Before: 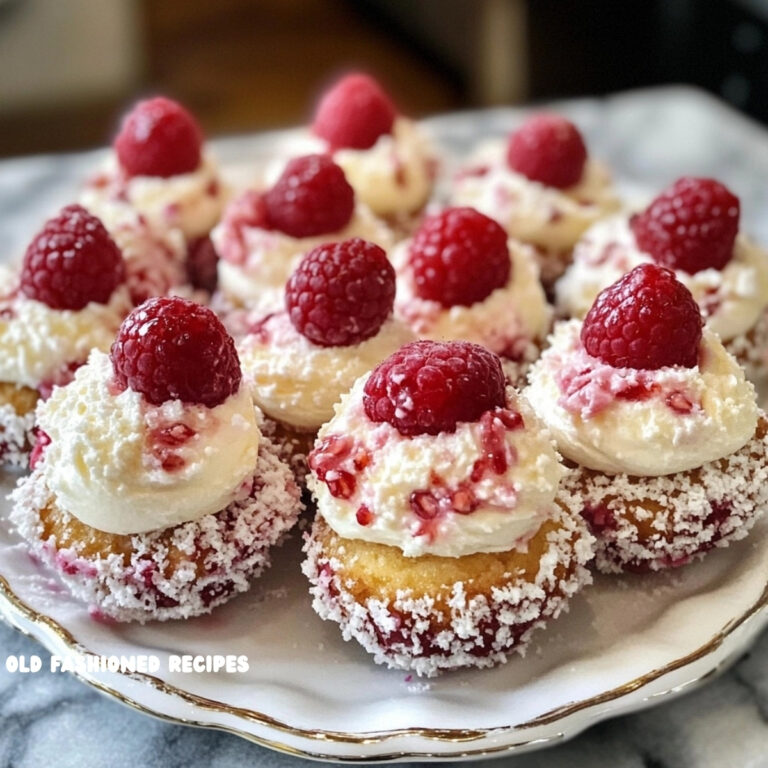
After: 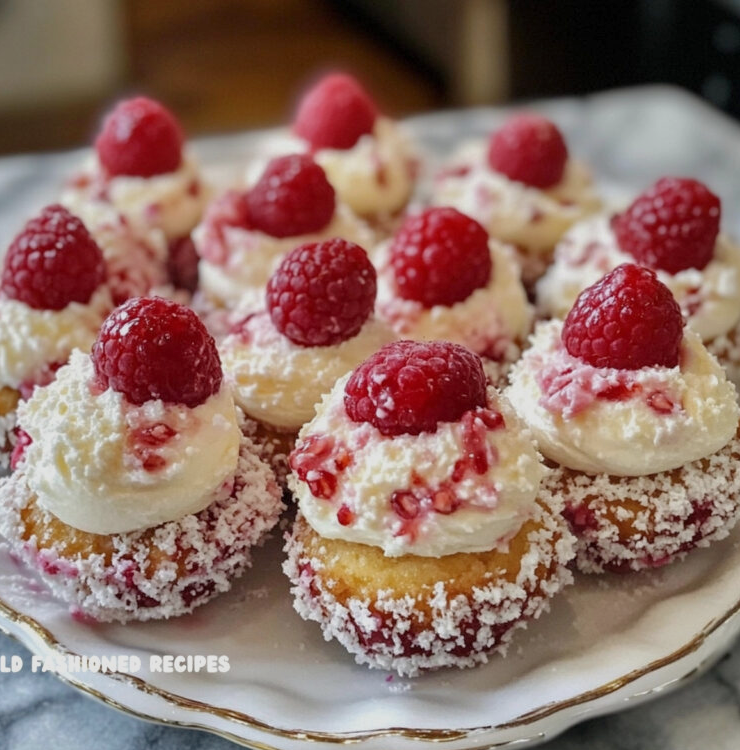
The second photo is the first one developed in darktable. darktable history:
crop and rotate: left 2.536%, right 1.107%, bottom 2.246%
tone equalizer: -8 EV 0.25 EV, -7 EV 0.417 EV, -6 EV 0.417 EV, -5 EV 0.25 EV, -3 EV -0.25 EV, -2 EV -0.417 EV, -1 EV -0.417 EV, +0 EV -0.25 EV, edges refinement/feathering 500, mask exposure compensation -1.57 EV, preserve details guided filter
